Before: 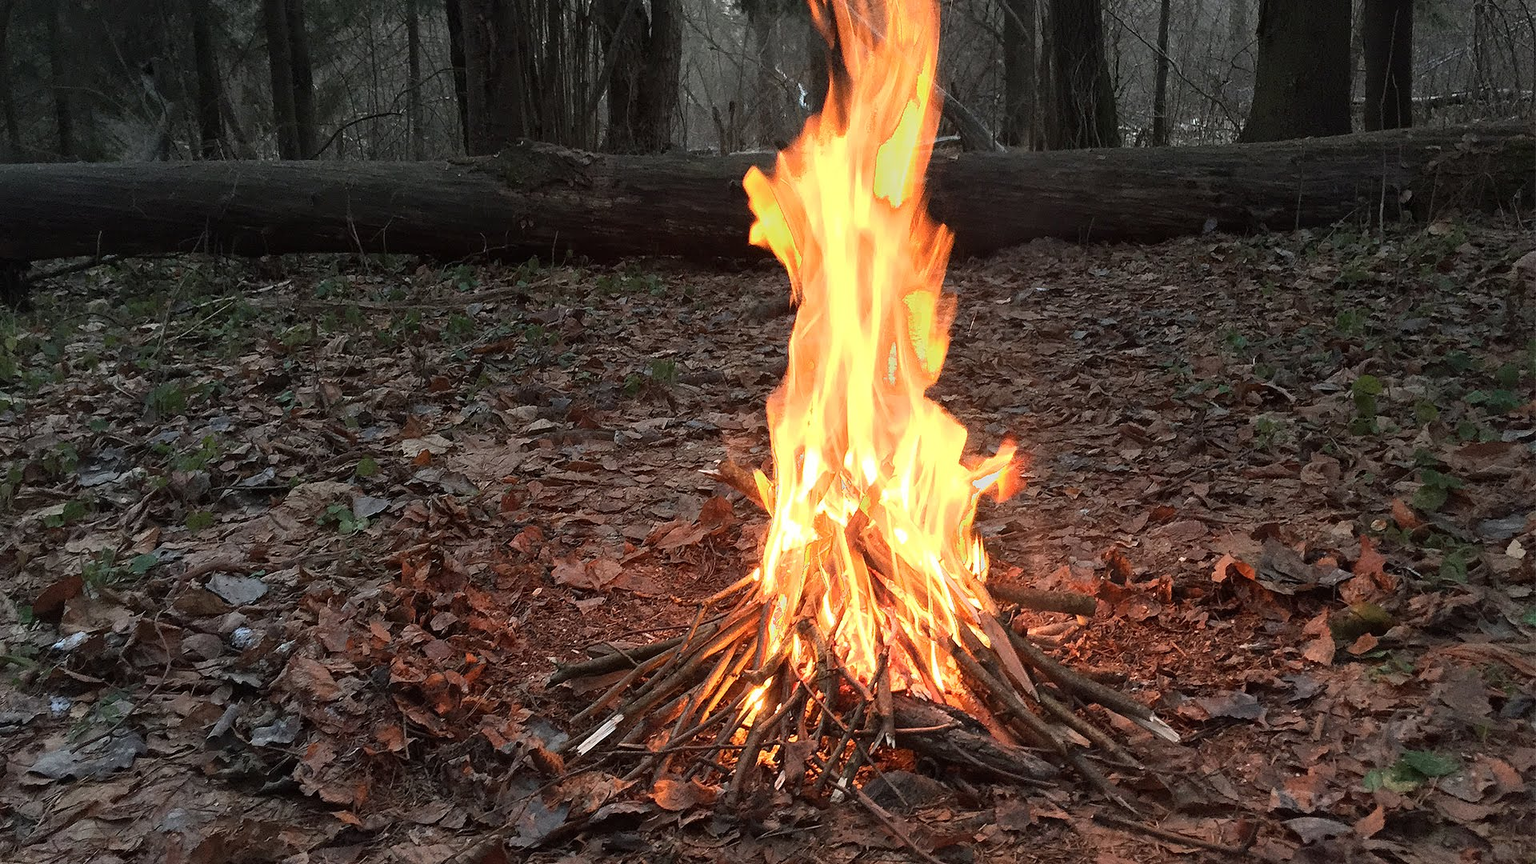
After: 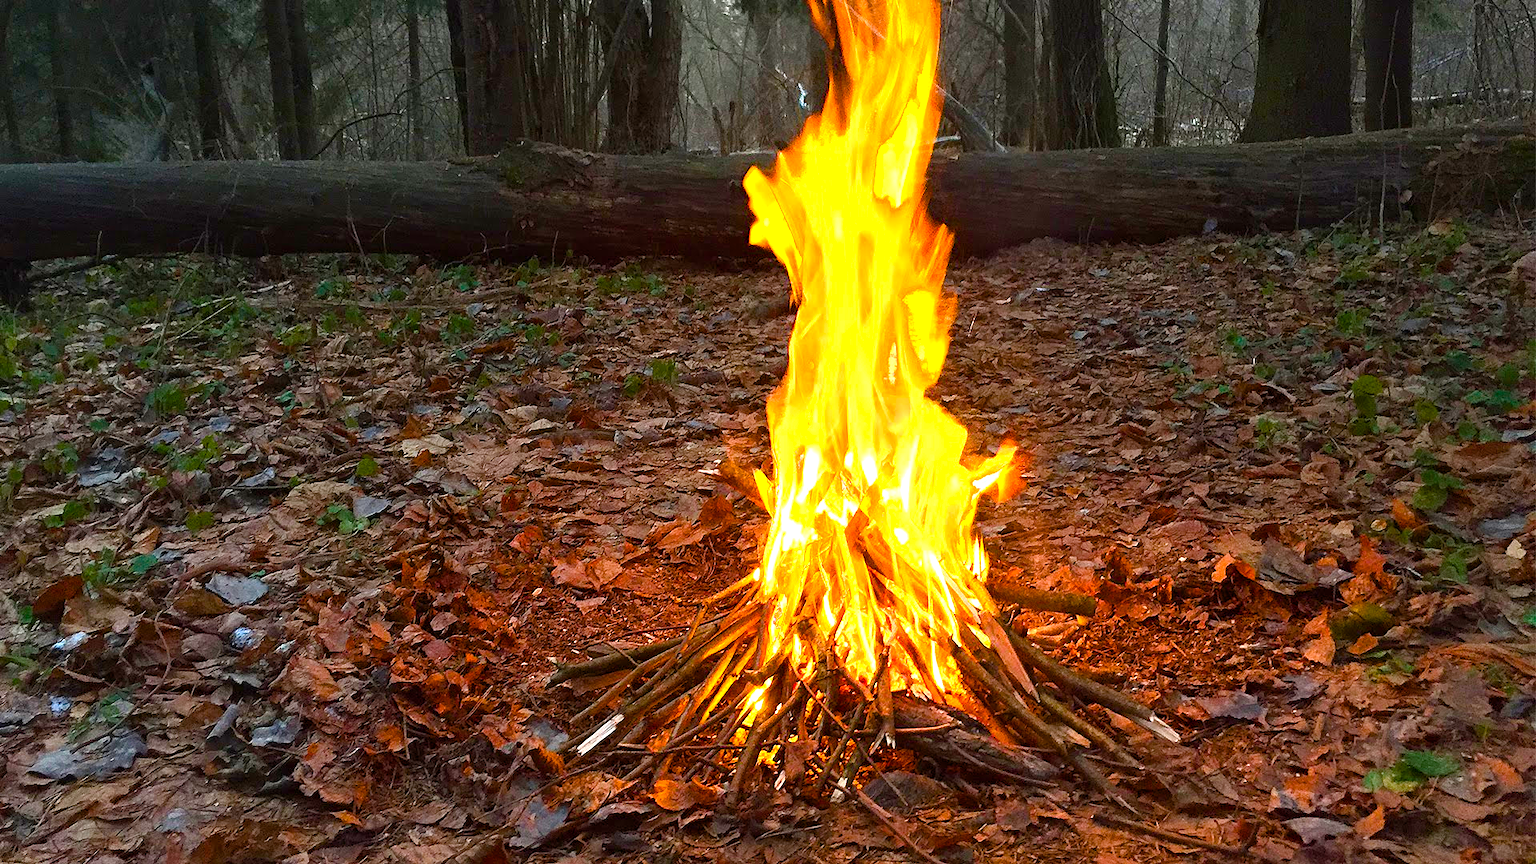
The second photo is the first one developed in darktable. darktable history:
color balance rgb: linear chroma grading › global chroma 25%, perceptual saturation grading › global saturation 45%, perceptual saturation grading › highlights -50%, perceptual saturation grading › shadows 30%, perceptual brilliance grading › global brilliance 18%, global vibrance 40%
tone equalizer: on, module defaults
